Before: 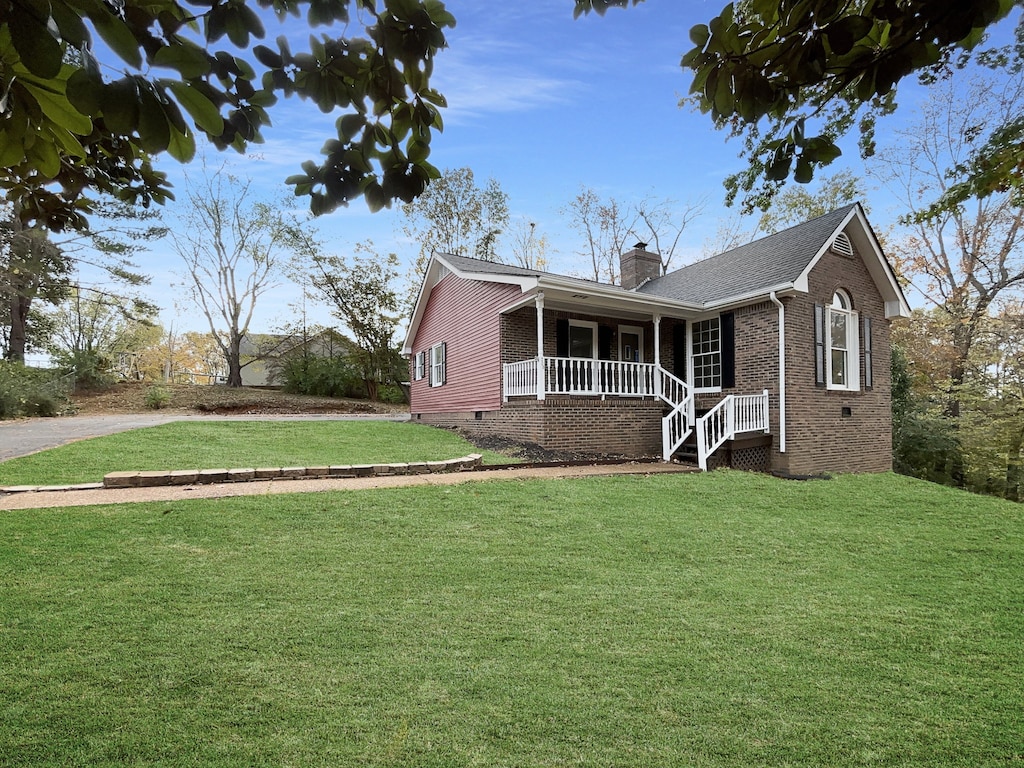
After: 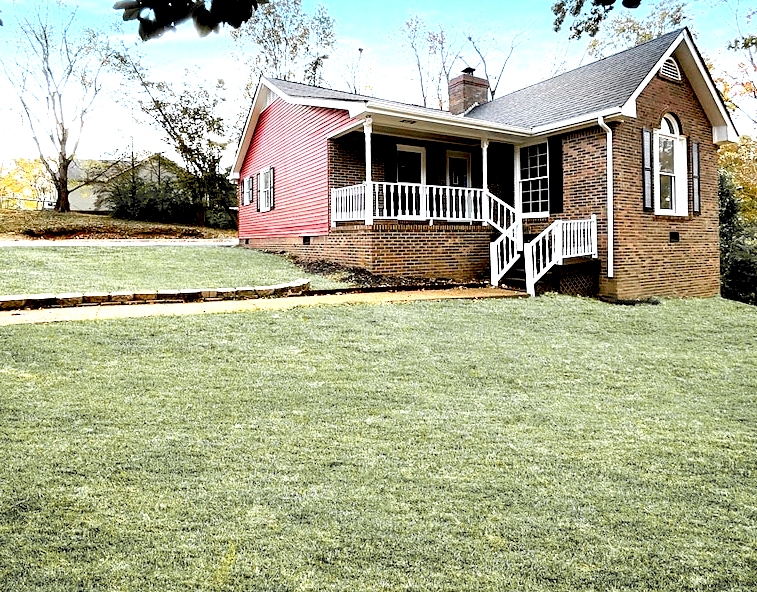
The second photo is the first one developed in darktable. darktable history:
exposure: black level correction 0.035, exposure 0.9 EV, compensate highlight preservation false
color balance rgb: linear chroma grading › global chroma 15%, perceptual saturation grading › global saturation 30%
crop: left 16.871%, top 22.857%, right 9.116%
tone equalizer: -8 EV -0.417 EV, -7 EV -0.389 EV, -6 EV -0.333 EV, -5 EV -0.222 EV, -3 EV 0.222 EV, -2 EV 0.333 EV, -1 EV 0.389 EV, +0 EV 0.417 EV, edges refinement/feathering 500, mask exposure compensation -1.57 EV, preserve details no
color zones: curves: ch1 [(0, 0.679) (0.143, 0.647) (0.286, 0.261) (0.378, -0.011) (0.571, 0.396) (0.714, 0.399) (0.857, 0.406) (1, 0.679)]
